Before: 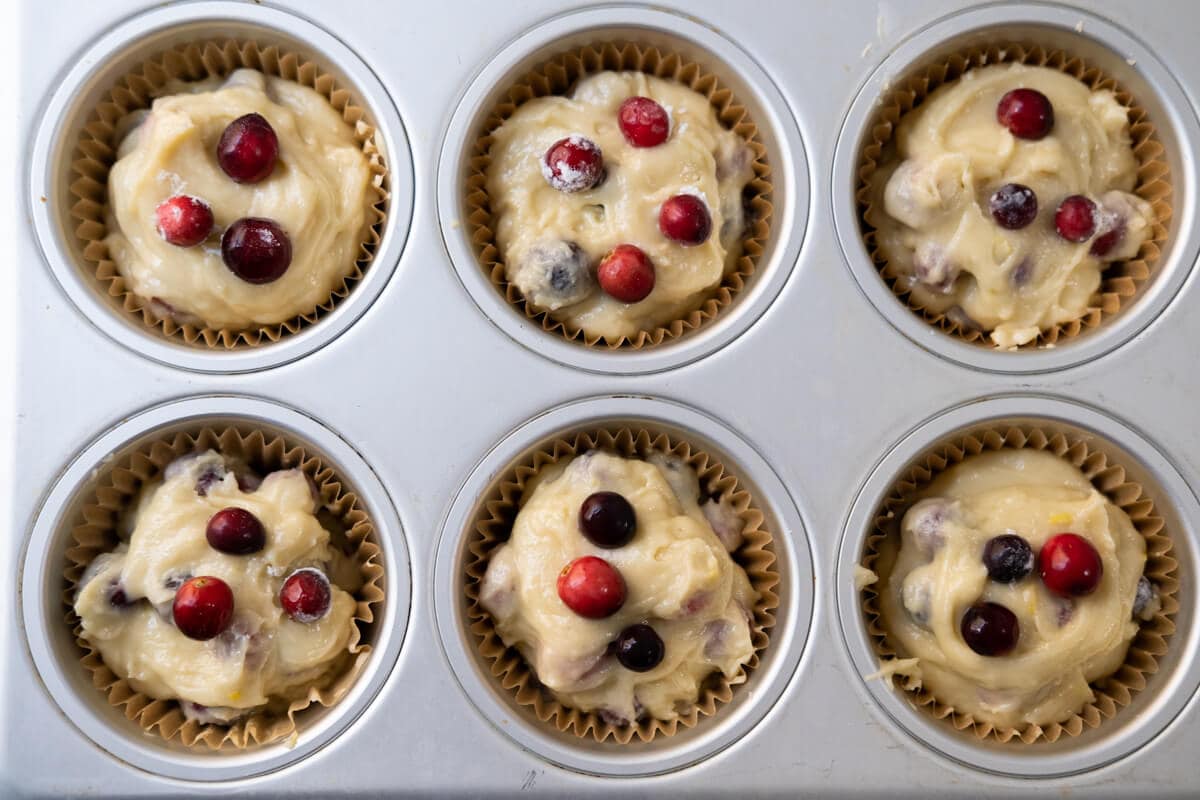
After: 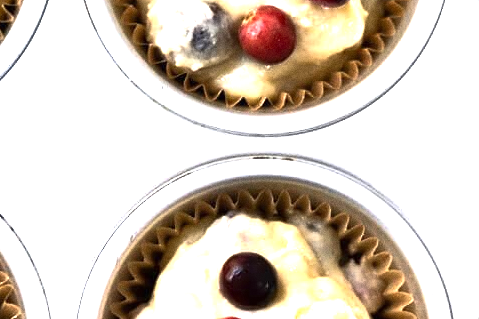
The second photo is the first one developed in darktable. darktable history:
exposure: black level correction 0, exposure 1.45 EV, compensate exposure bias true, compensate highlight preservation false
rgb curve: curves: ch0 [(0, 0) (0.415, 0.237) (1, 1)]
crop: left 30%, top 30%, right 30%, bottom 30%
grain: coarseness 0.09 ISO
